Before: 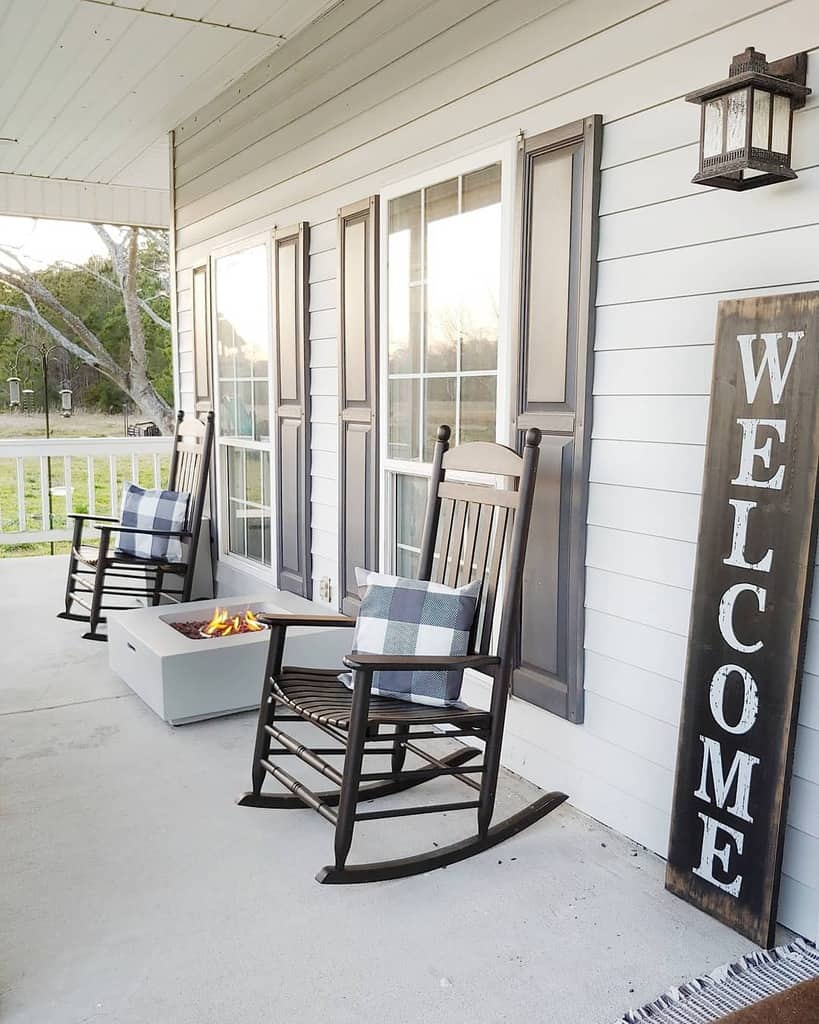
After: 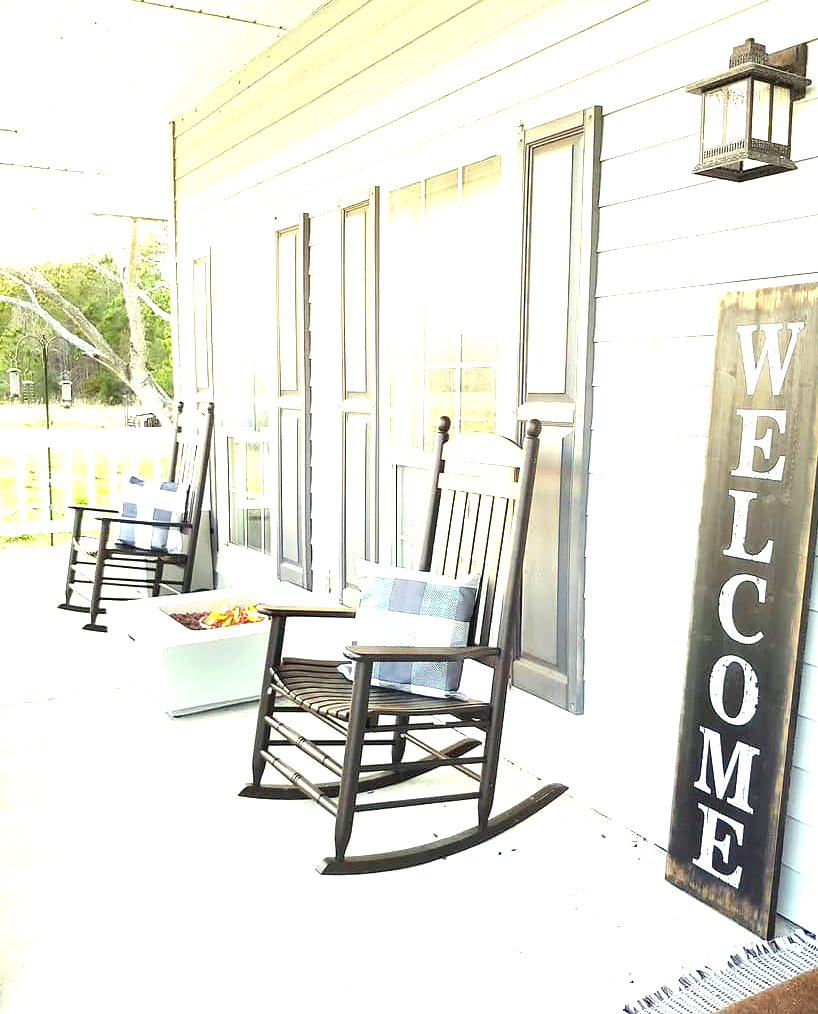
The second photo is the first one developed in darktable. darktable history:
crop: top 0.926%, right 0.006%
exposure: black level correction 0, exposure 1.619 EV, compensate highlight preservation false
color correction: highlights a* -5.67, highlights b* 11.06
